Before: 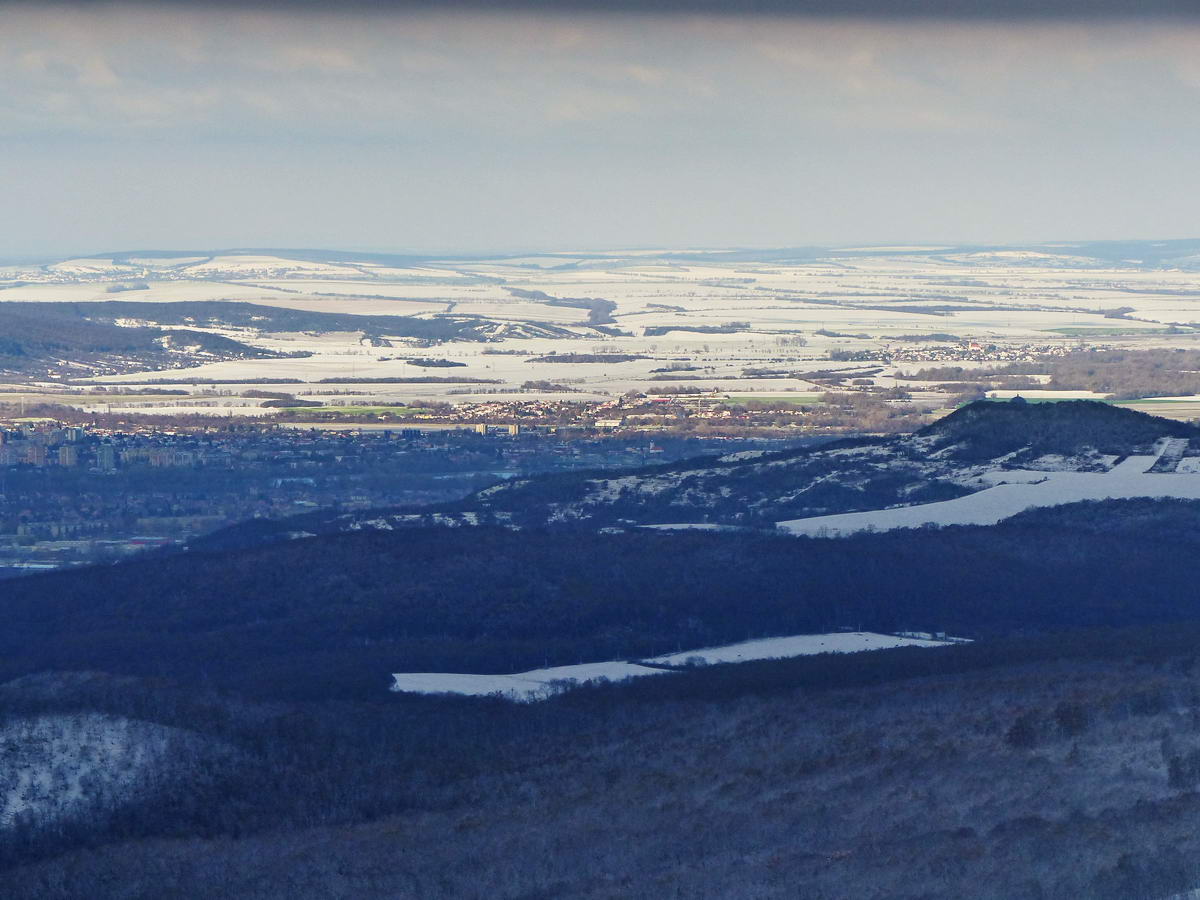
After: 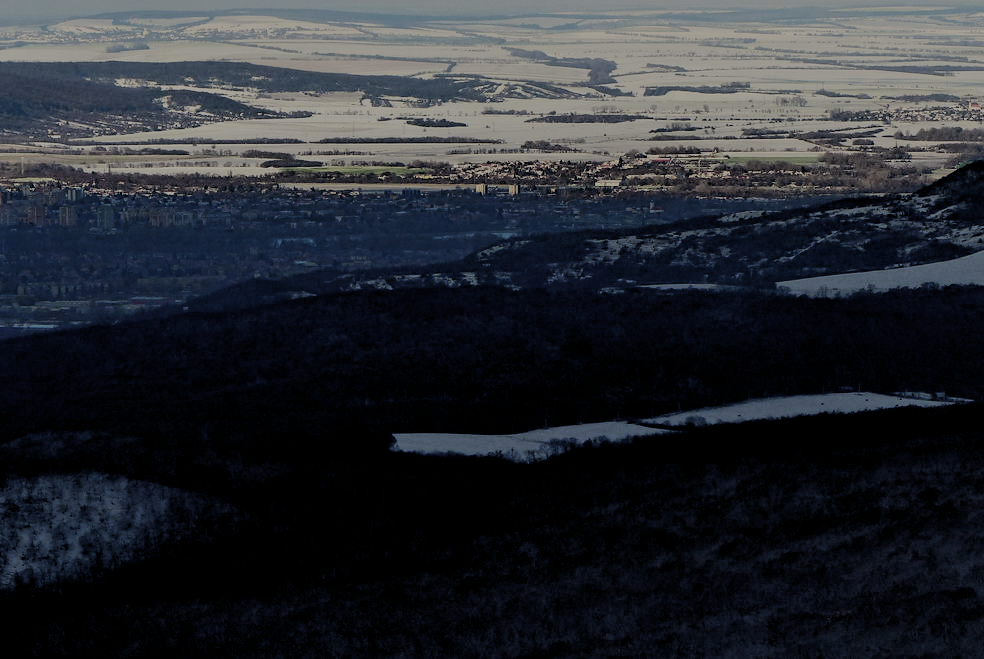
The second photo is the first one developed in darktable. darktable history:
filmic rgb: middle gray luminance 13.81%, black relative exposure -1.85 EV, white relative exposure 3.09 EV, threshold 5.95 EV, target black luminance 0%, hardness 1.79, latitude 58.35%, contrast 1.744, highlights saturation mix 5.71%, shadows ↔ highlights balance -37.03%, enable highlight reconstruction true
exposure: black level correction -0.018, exposure -1.11 EV, compensate exposure bias true, compensate highlight preservation false
crop: top 26.72%, right 17.96%
tone equalizer: -8 EV 0.269 EV, -7 EV 0.378 EV, -6 EV 0.442 EV, -5 EV 0.266 EV, -3 EV -0.25 EV, -2 EV -0.402 EV, -1 EV -0.409 EV, +0 EV -0.27 EV, edges refinement/feathering 500, mask exposure compensation -1.57 EV, preserve details no
